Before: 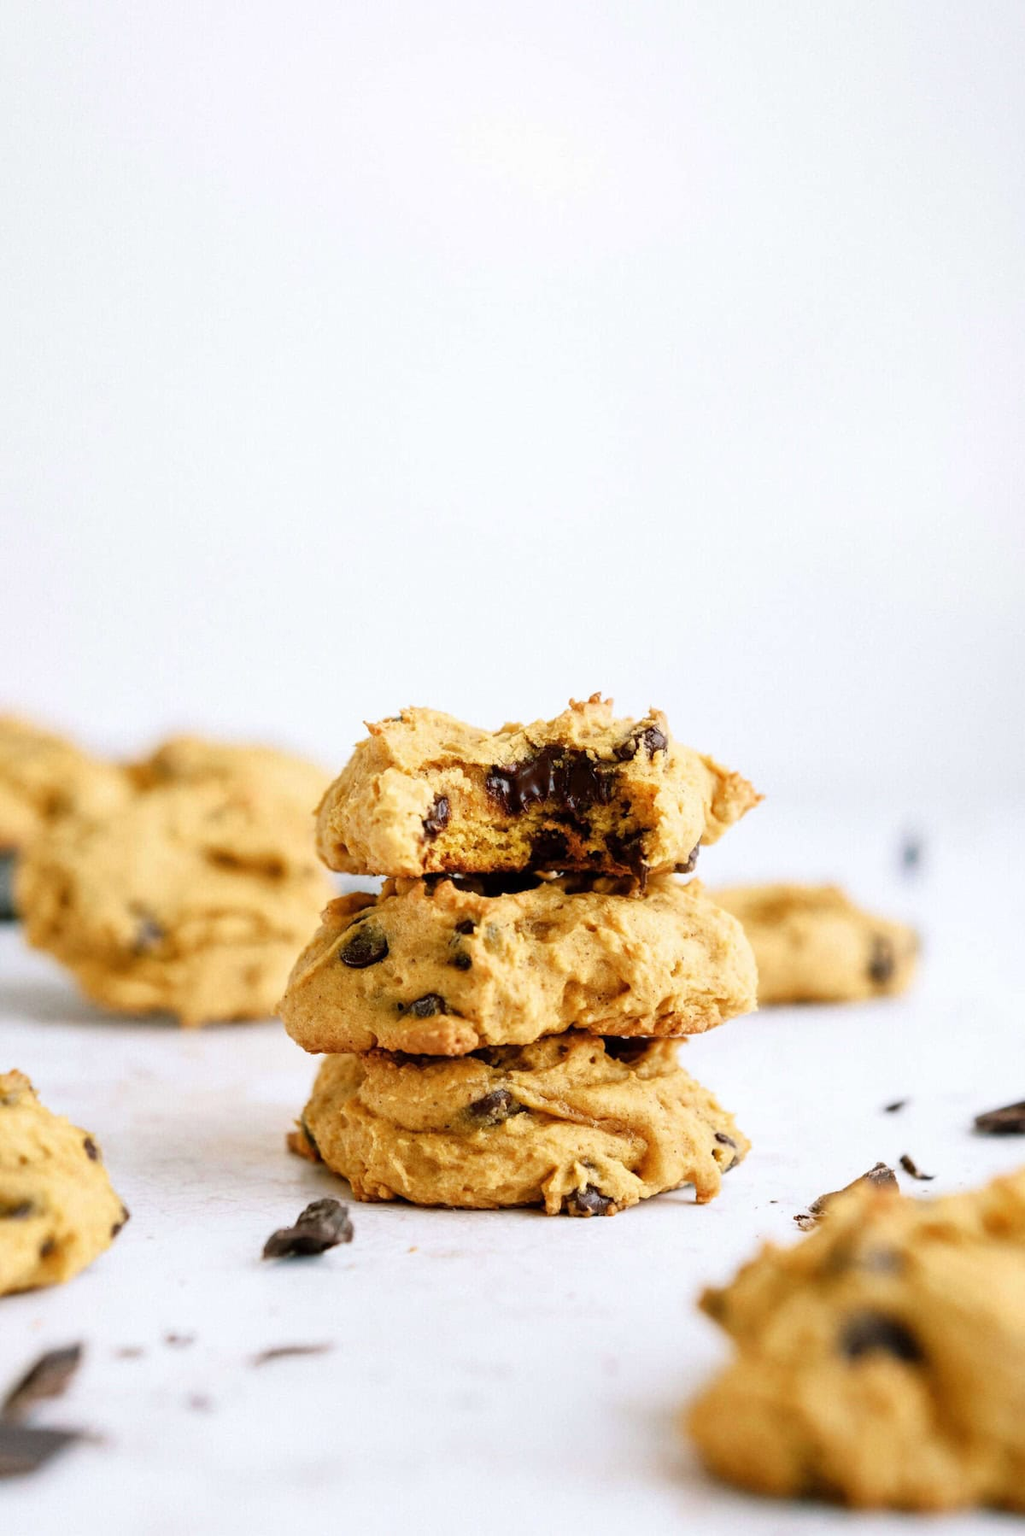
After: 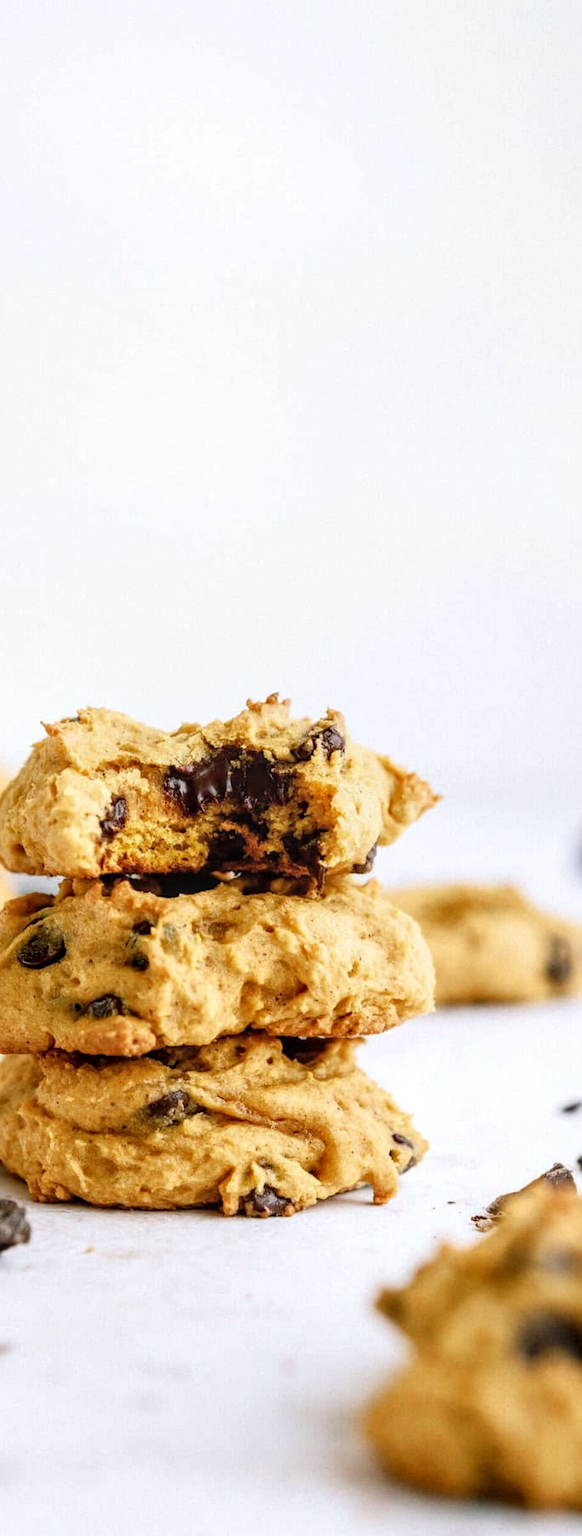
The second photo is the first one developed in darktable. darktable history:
local contrast: on, module defaults
crop: left 31.525%, top 0.008%, right 11.633%
